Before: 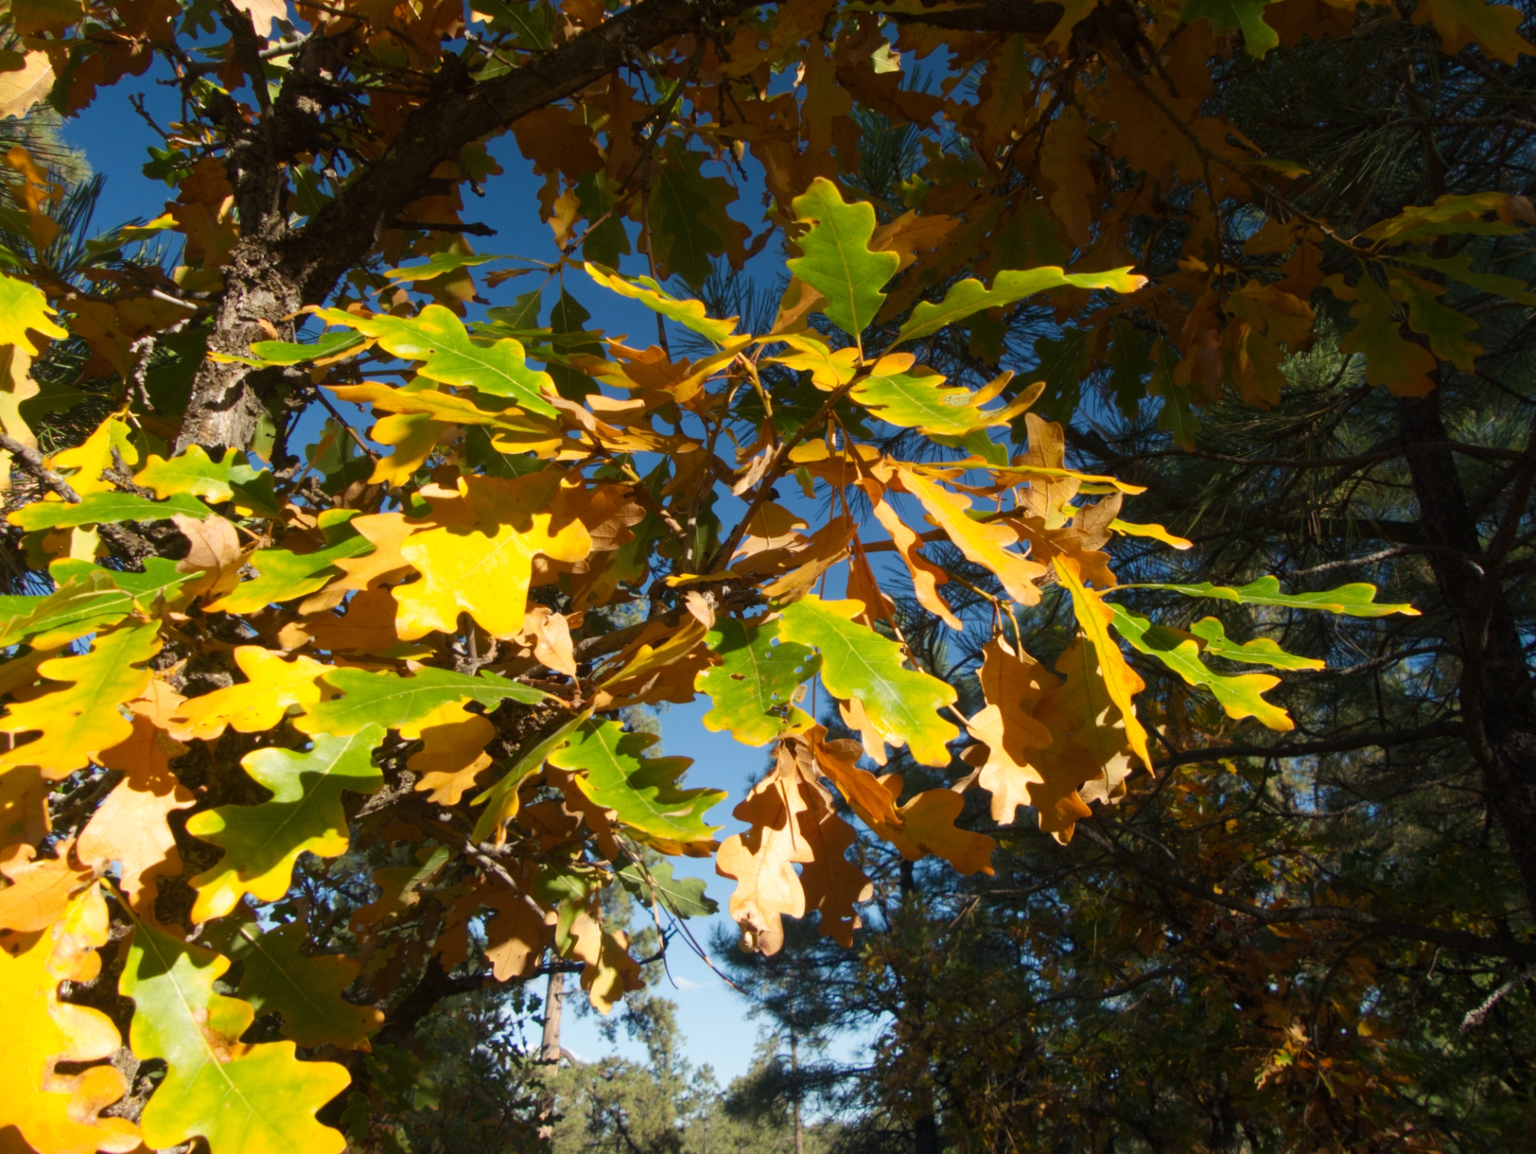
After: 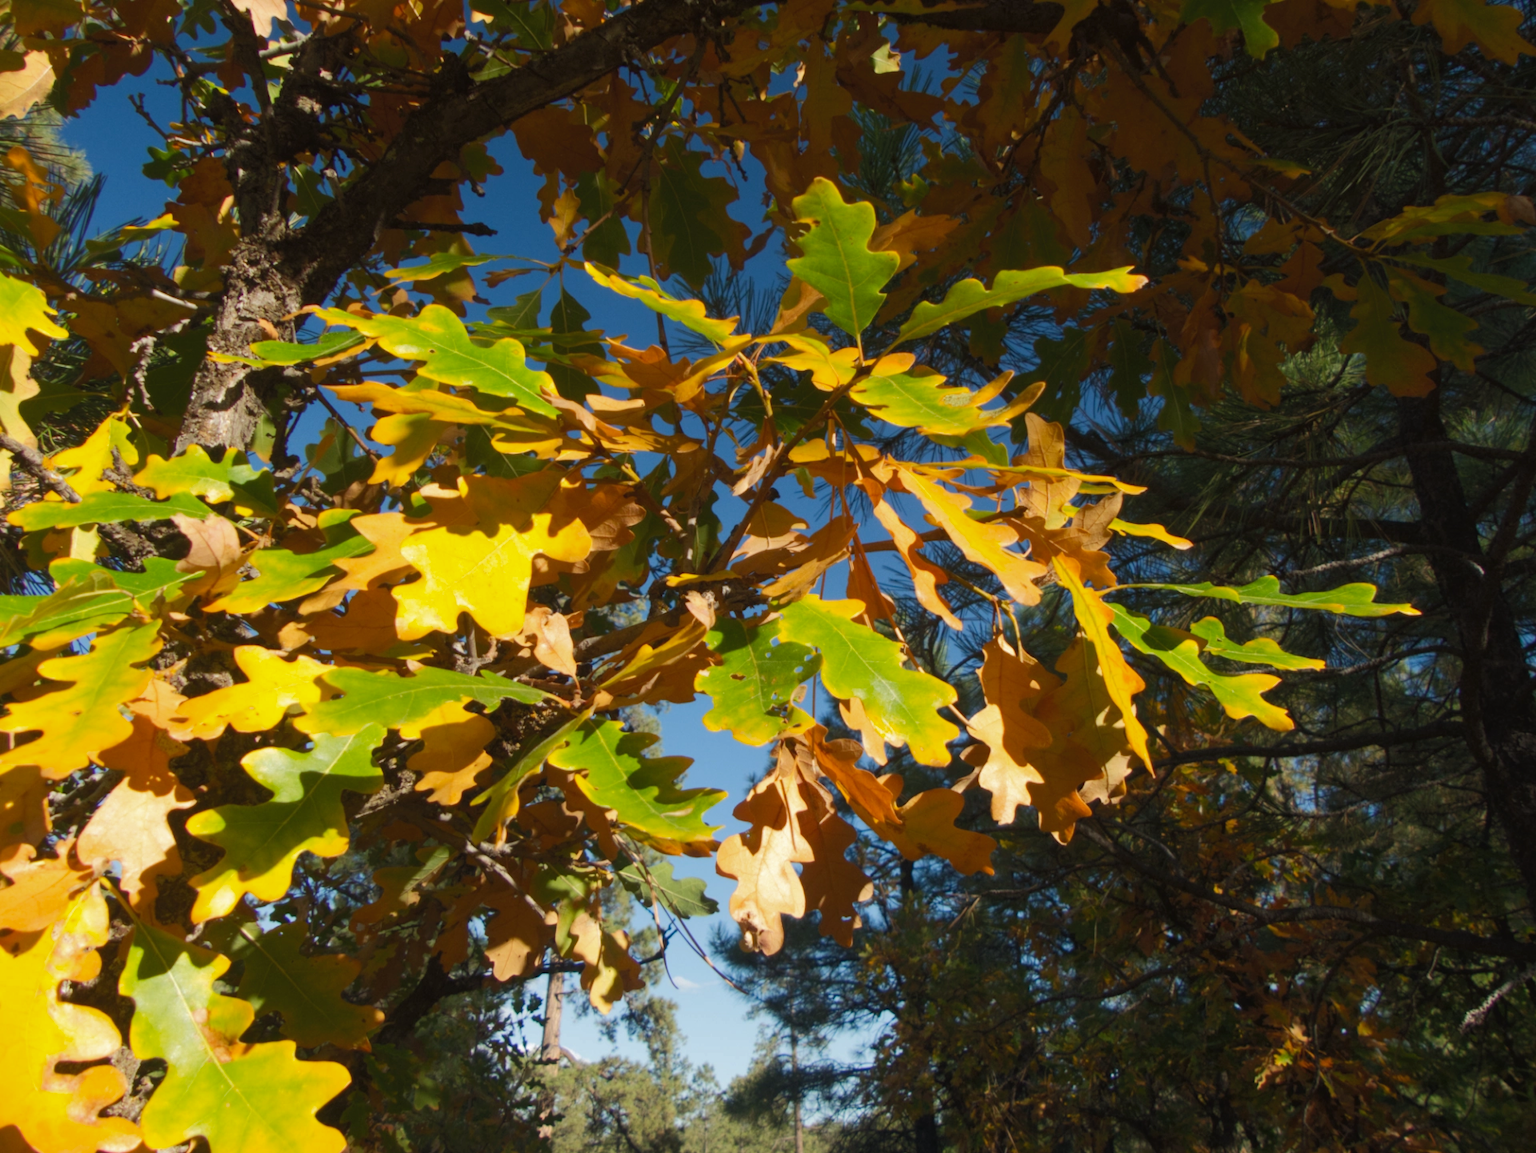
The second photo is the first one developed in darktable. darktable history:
tone curve: curves: ch0 [(0, 0) (0.003, 0.027) (0.011, 0.03) (0.025, 0.04) (0.044, 0.063) (0.069, 0.093) (0.1, 0.125) (0.136, 0.153) (0.177, 0.191) (0.224, 0.232) (0.277, 0.279) (0.335, 0.333) (0.399, 0.39) (0.468, 0.457) (0.543, 0.535) (0.623, 0.611) (0.709, 0.683) (0.801, 0.758) (0.898, 0.853) (1, 1)], color space Lab, independent channels, preserve colors none
